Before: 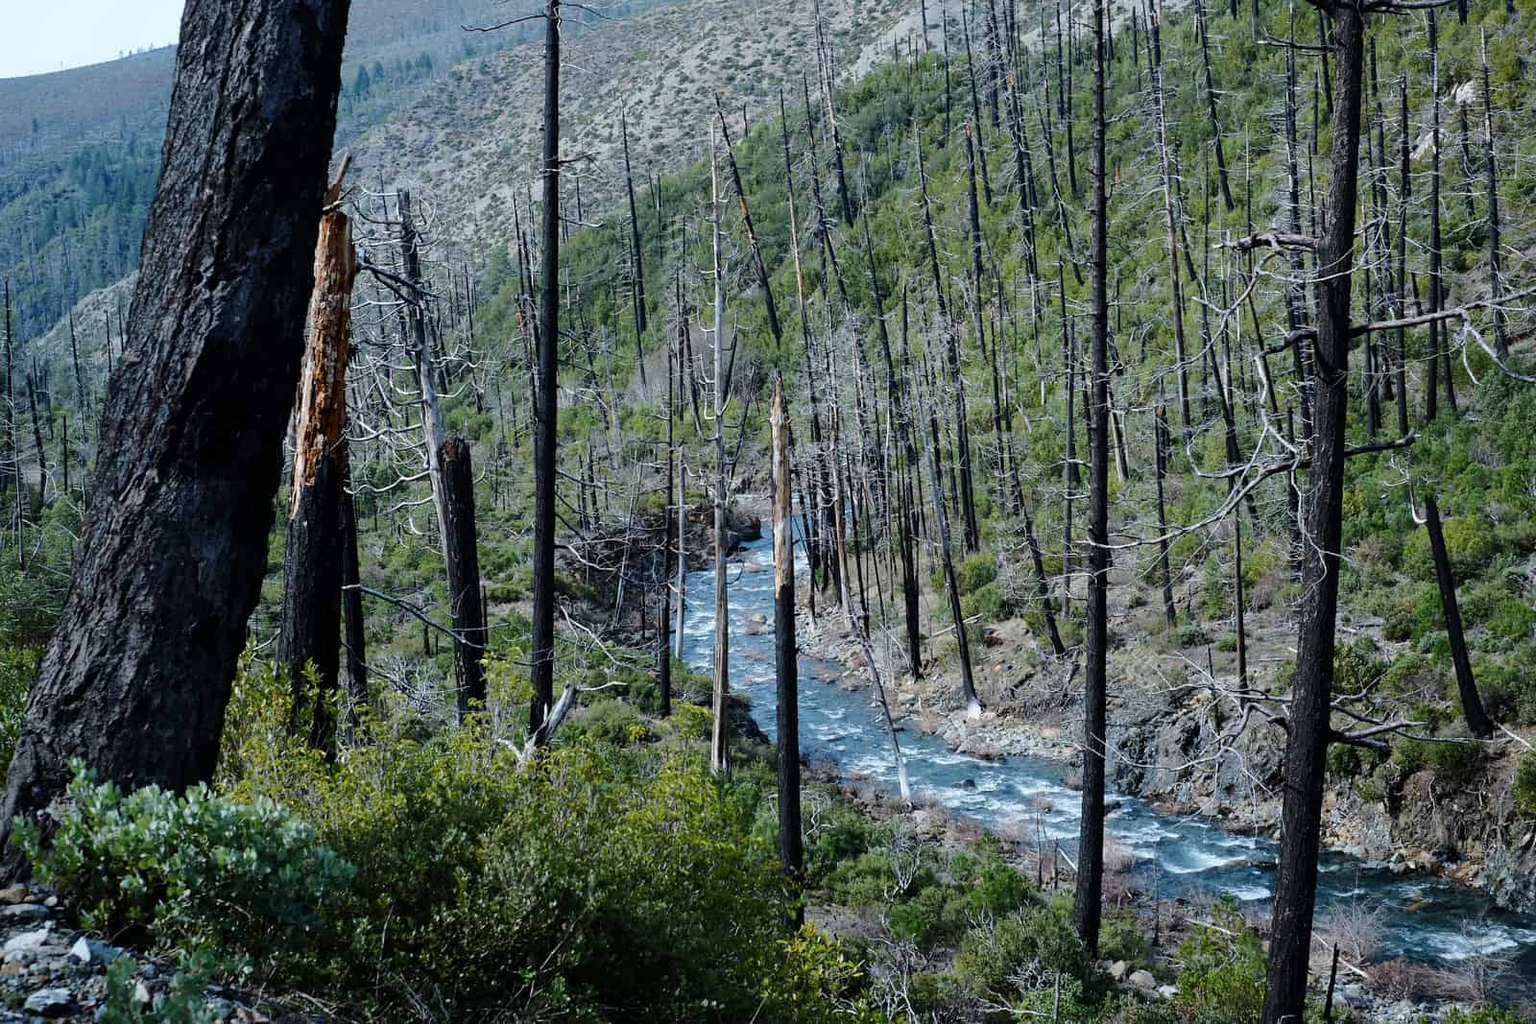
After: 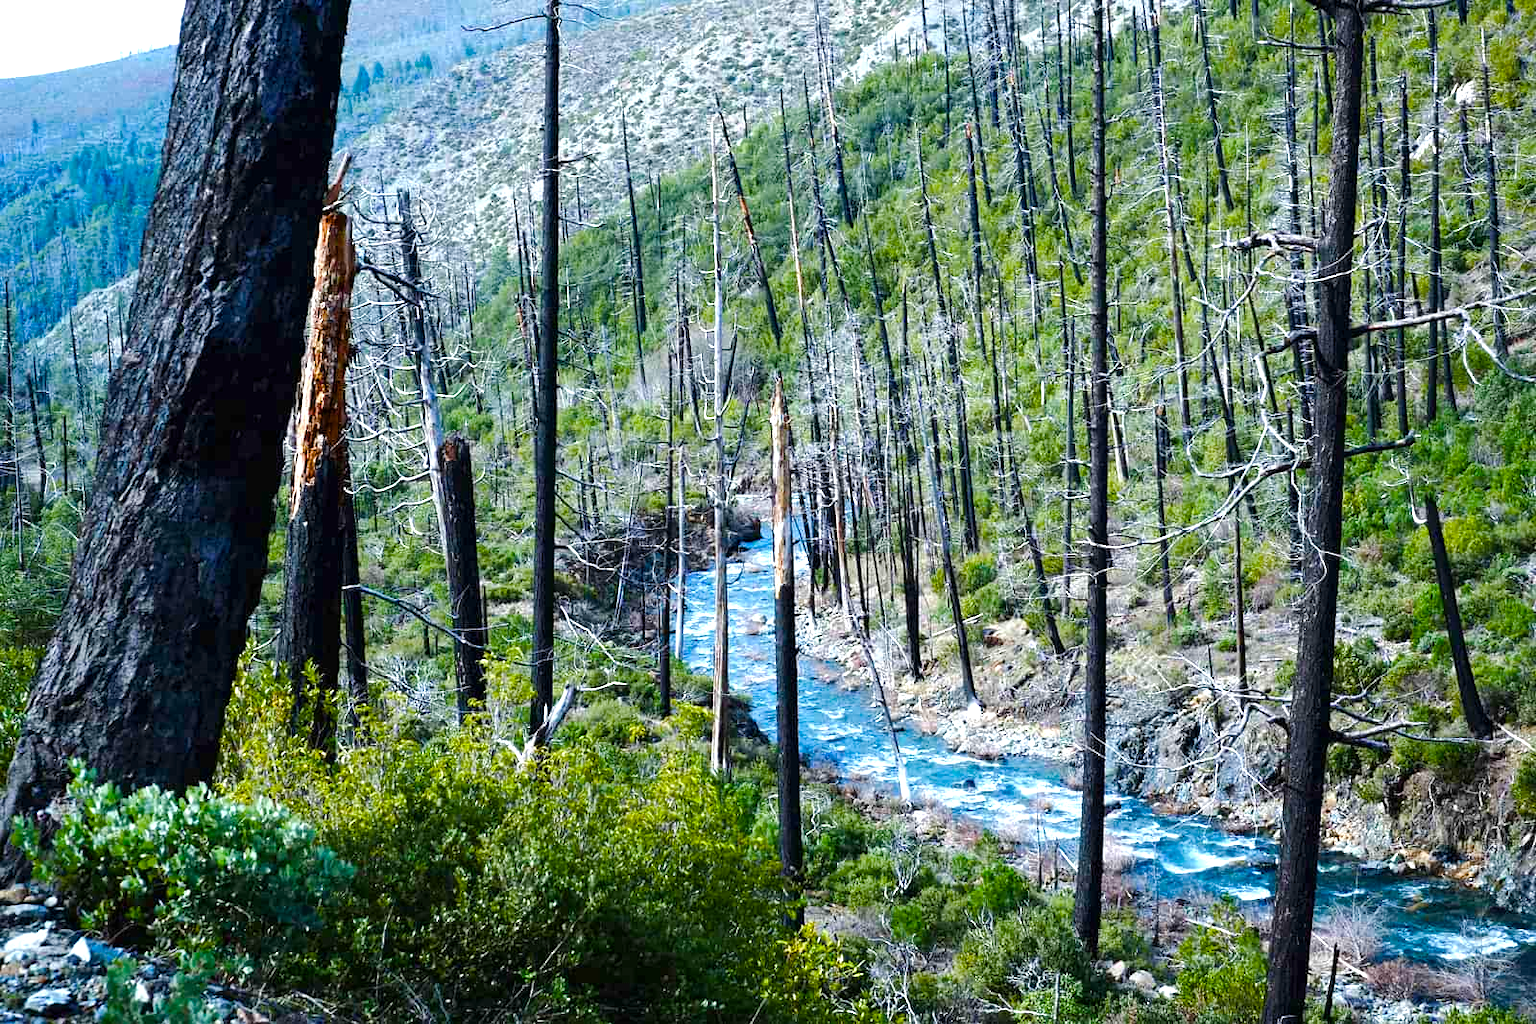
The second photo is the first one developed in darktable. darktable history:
color balance: input saturation 80.07%
color balance rgb: linear chroma grading › shadows 10%, linear chroma grading › highlights 10%, linear chroma grading › global chroma 15%, linear chroma grading › mid-tones 15%, perceptual saturation grading › global saturation 40%, perceptual saturation grading › highlights -25%, perceptual saturation grading › mid-tones 35%, perceptual saturation grading › shadows 35%, perceptual brilliance grading › global brilliance 11.29%, global vibrance 11.29%
exposure: black level correction 0, exposure 0.6 EV, compensate highlight preservation false
